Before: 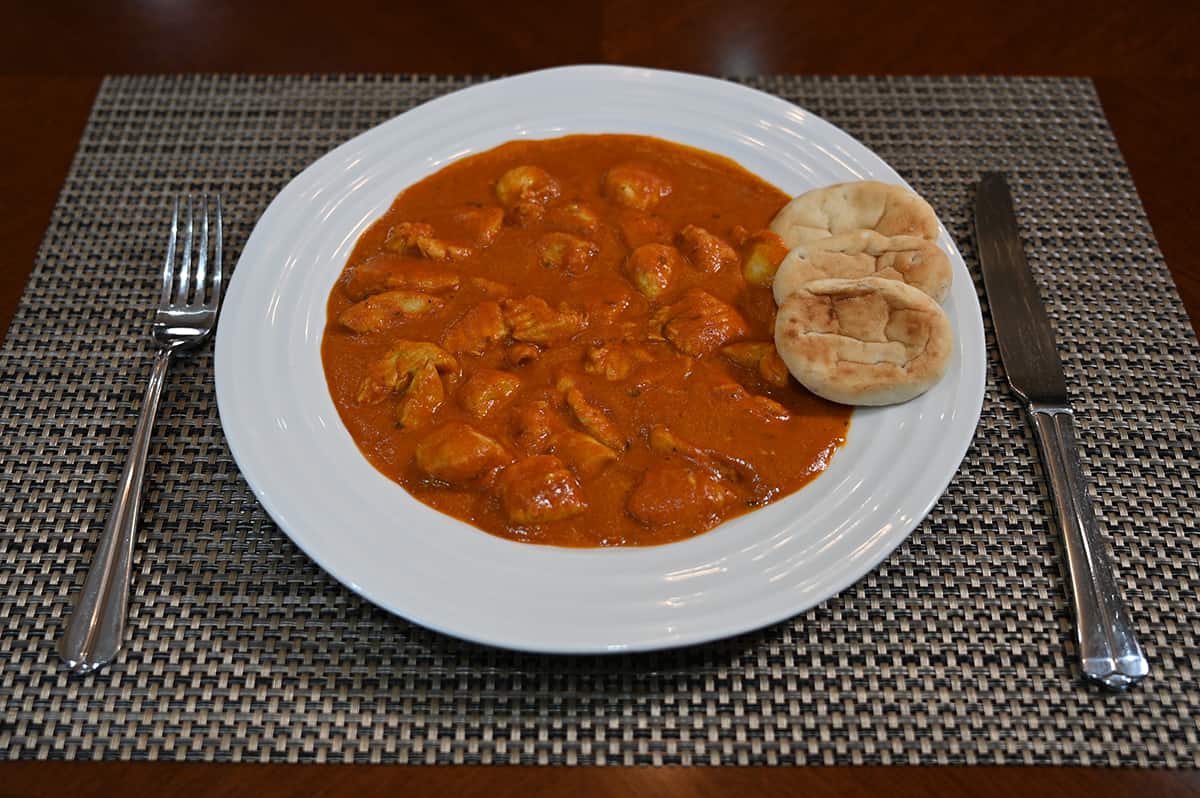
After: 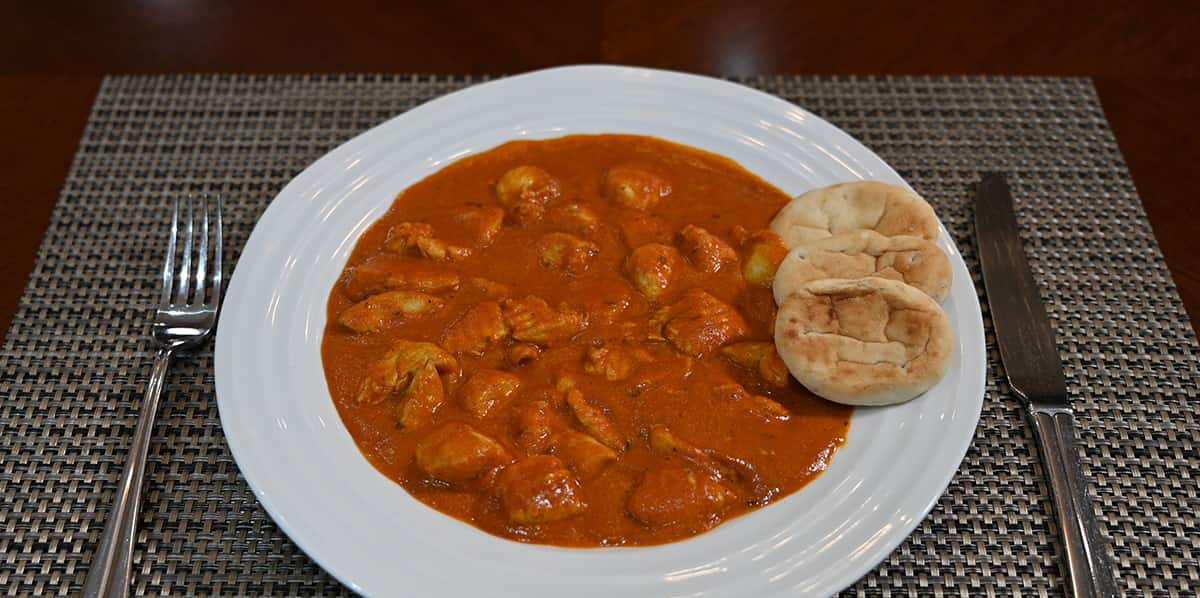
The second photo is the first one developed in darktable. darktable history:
crop: bottom 24.991%
